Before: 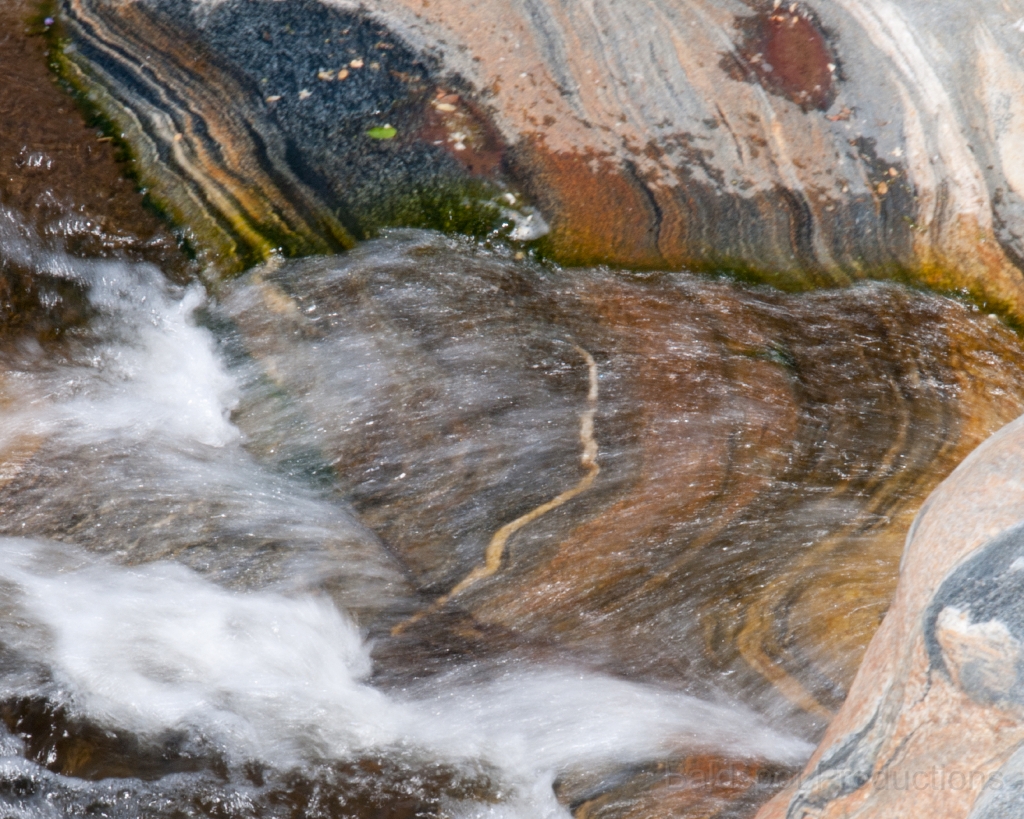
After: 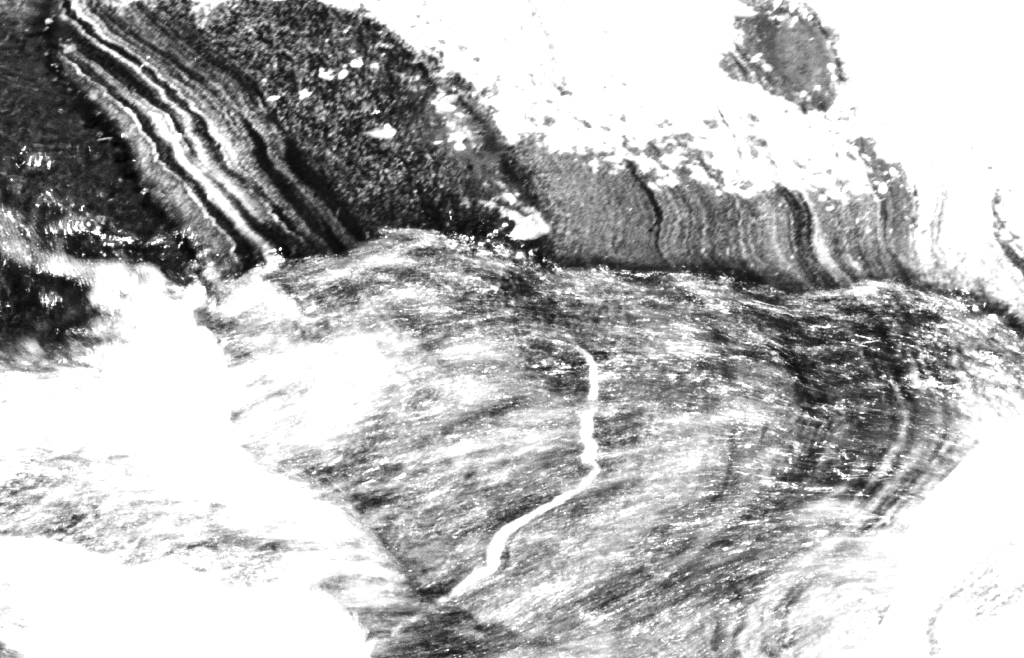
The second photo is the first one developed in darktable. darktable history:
contrast brightness saturation: contrast 0.1, saturation -0.36
levels: levels [0.029, 0.545, 0.971]
tone equalizer: -8 EV -1.08 EV, -7 EV -1.01 EV, -6 EV -0.867 EV, -5 EV -0.578 EV, -3 EV 0.578 EV, -2 EV 0.867 EV, -1 EV 1.01 EV, +0 EV 1.08 EV, edges refinement/feathering 500, mask exposure compensation -1.57 EV, preserve details no
crop: bottom 19.644%
monochrome: on, module defaults
exposure: exposure 1 EV, compensate highlight preservation false
color balance: lift [1.004, 1.002, 1.002, 0.998], gamma [1, 1.007, 1.002, 0.993], gain [1, 0.977, 1.013, 1.023], contrast -3.64%
